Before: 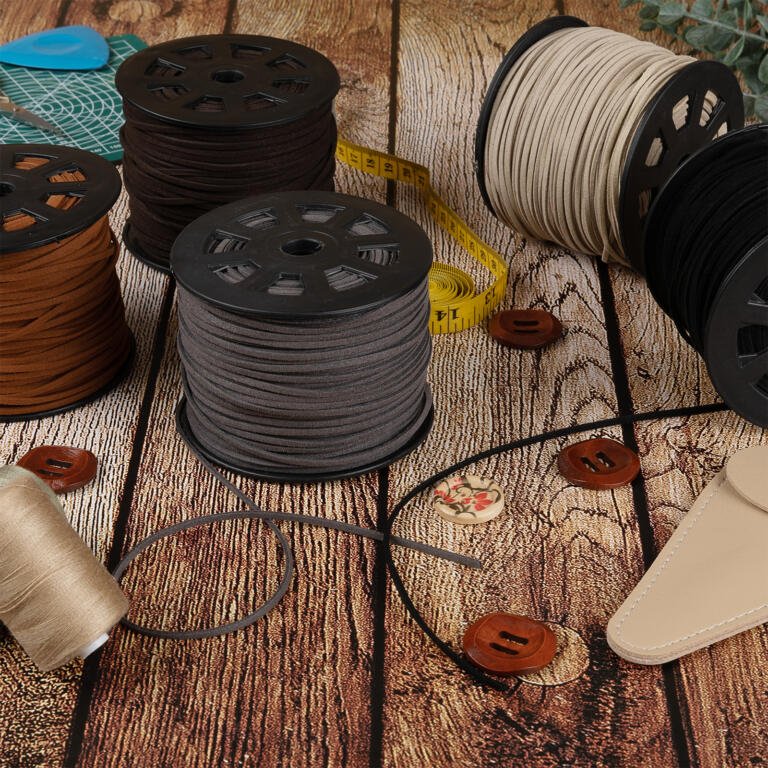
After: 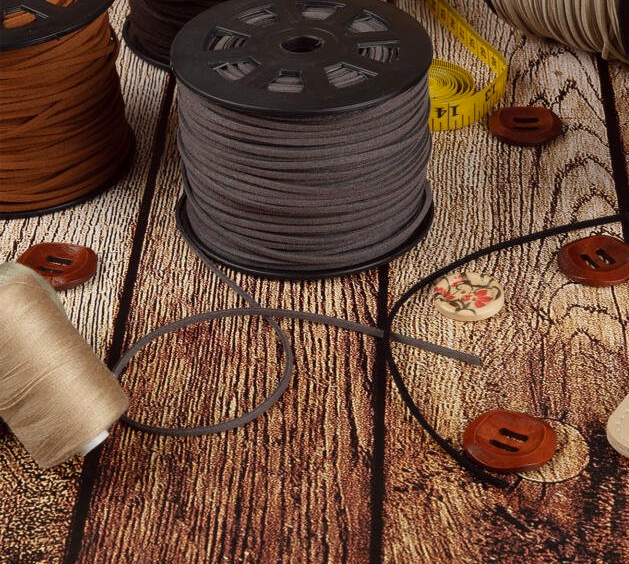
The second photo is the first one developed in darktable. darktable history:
color correction: highlights a* -0.894, highlights b* 4.52, shadows a* 3.63
crop: top 26.463%, right 18.055%
